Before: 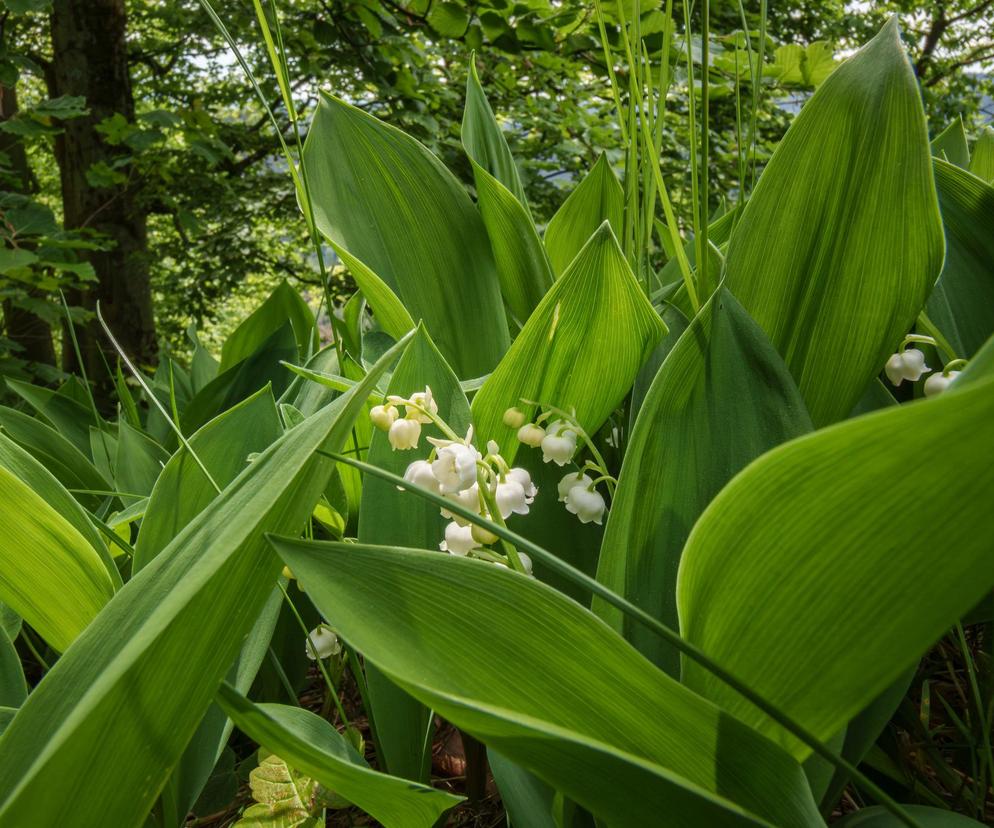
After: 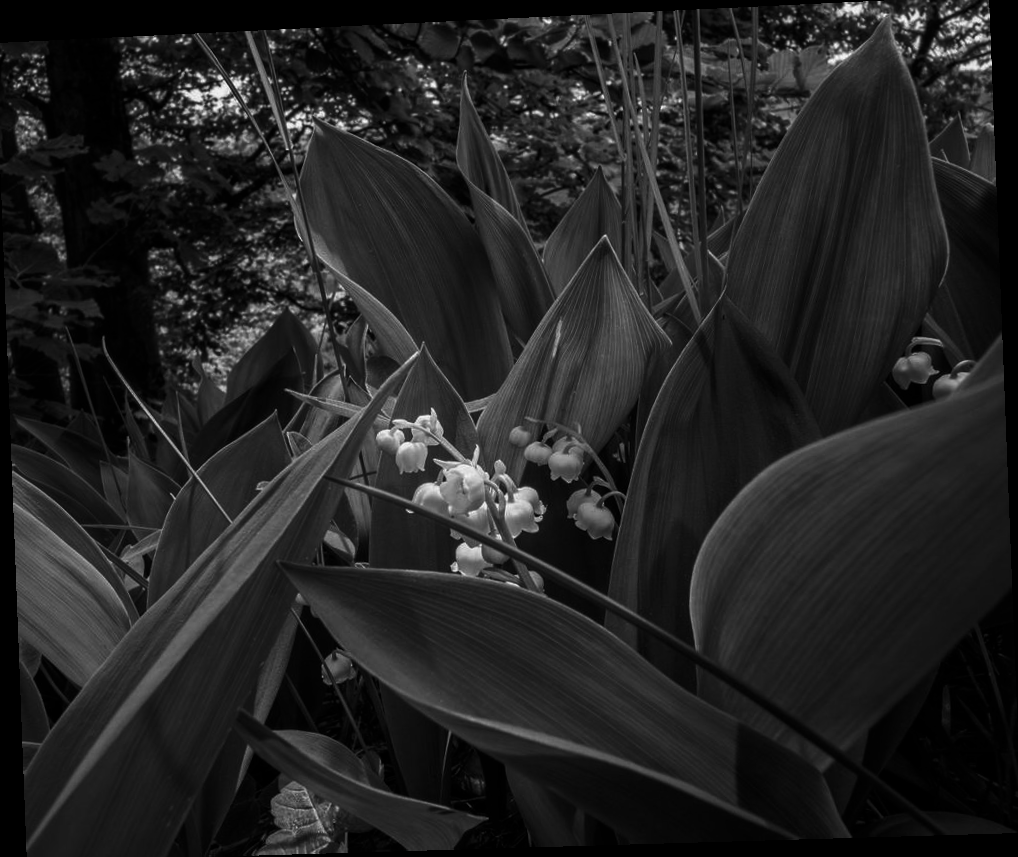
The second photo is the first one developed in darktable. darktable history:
contrast brightness saturation: contrast -0.03, brightness -0.59, saturation -1
rotate and perspective: rotation -2.22°, lens shift (horizontal) -0.022, automatic cropping off
crop: left 0.434%, top 0.485%, right 0.244%, bottom 0.386%
